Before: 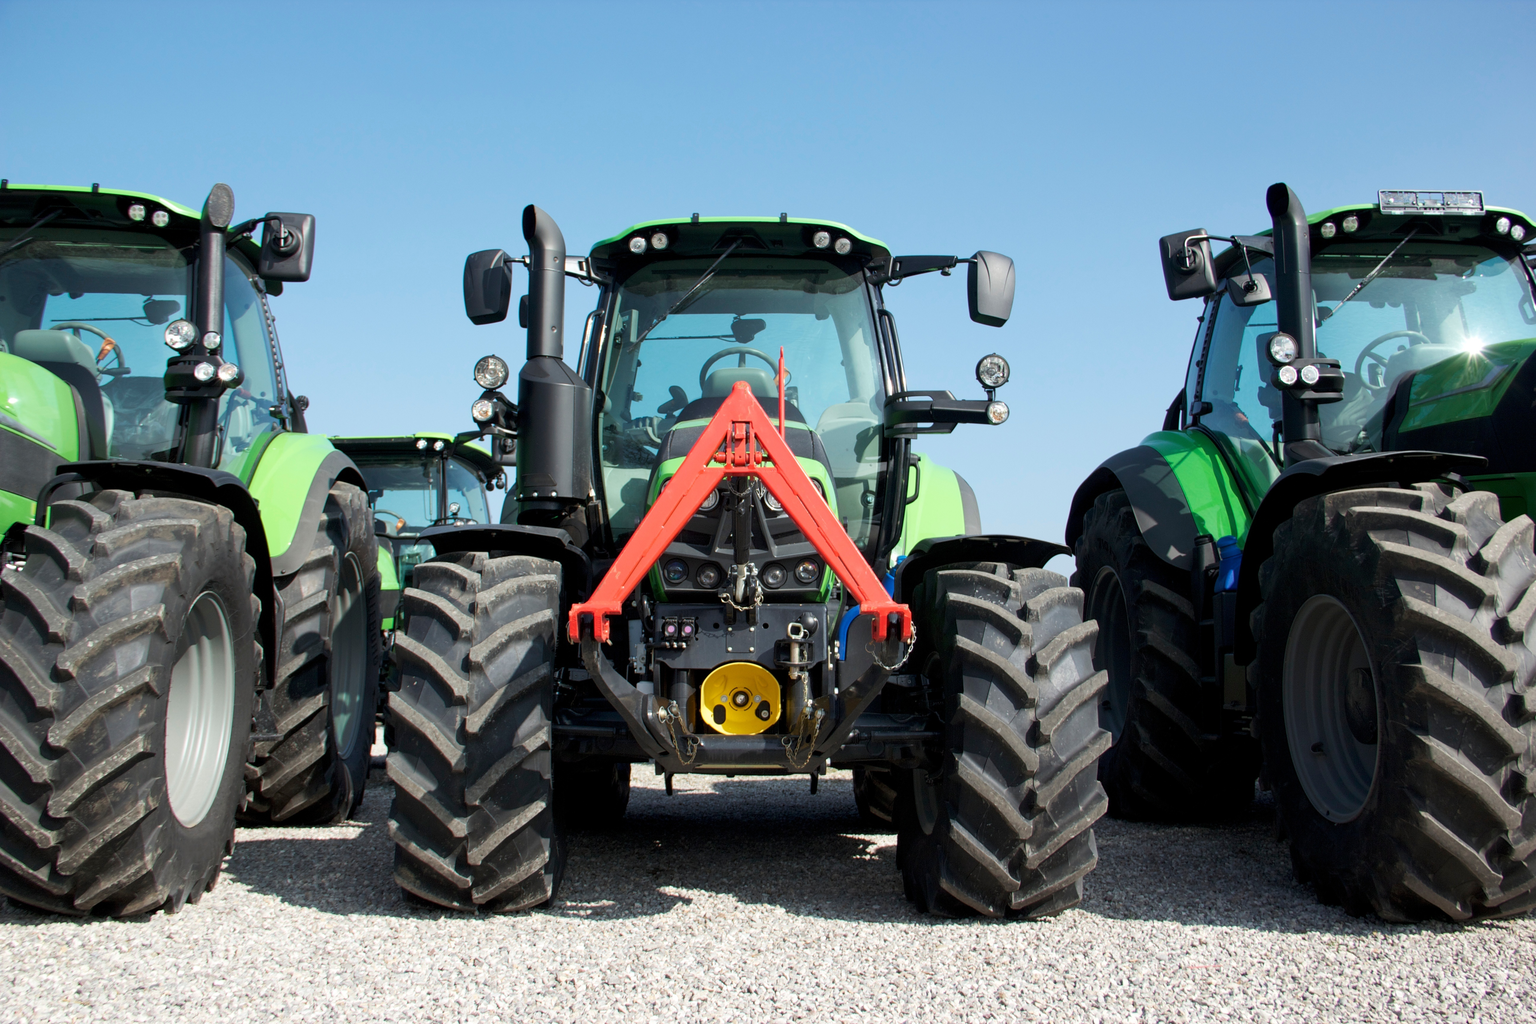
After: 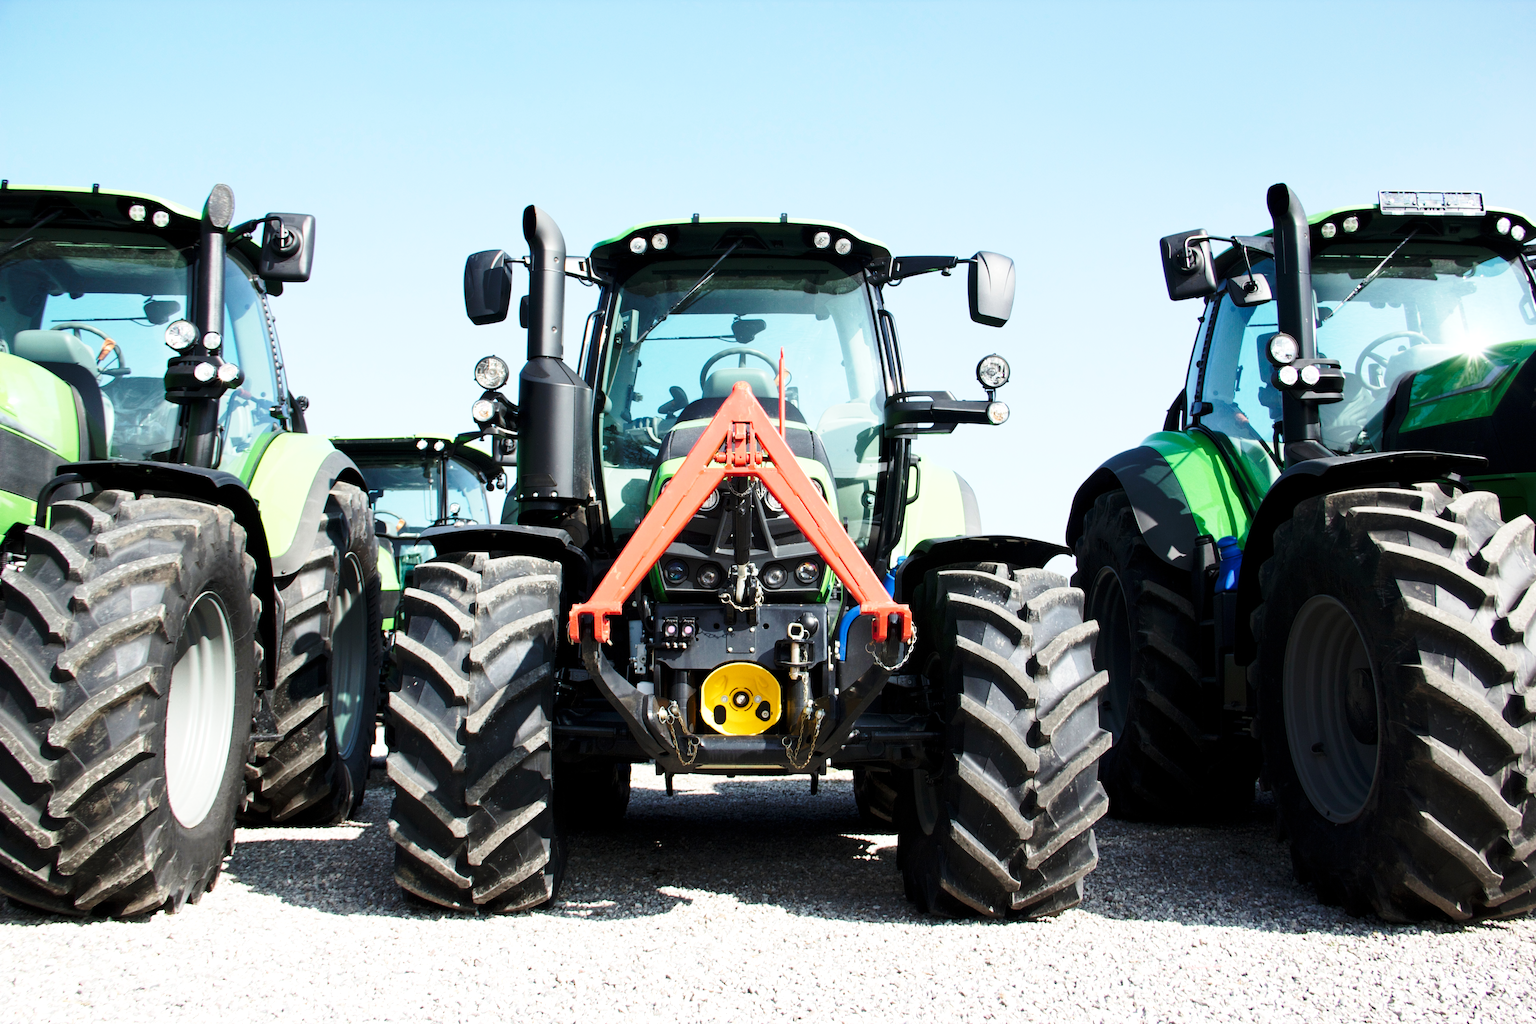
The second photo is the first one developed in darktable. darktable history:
contrast brightness saturation: saturation -0.031
base curve: curves: ch0 [(0, 0) (0.028, 0.03) (0.121, 0.232) (0.46, 0.748) (0.859, 0.968) (1, 1)], preserve colors none
tone equalizer: -8 EV -0.446 EV, -7 EV -0.368 EV, -6 EV -0.334 EV, -5 EV -0.259 EV, -3 EV 0.214 EV, -2 EV 0.346 EV, -1 EV 0.392 EV, +0 EV 0.433 EV, edges refinement/feathering 500, mask exposure compensation -1.57 EV, preserve details no
